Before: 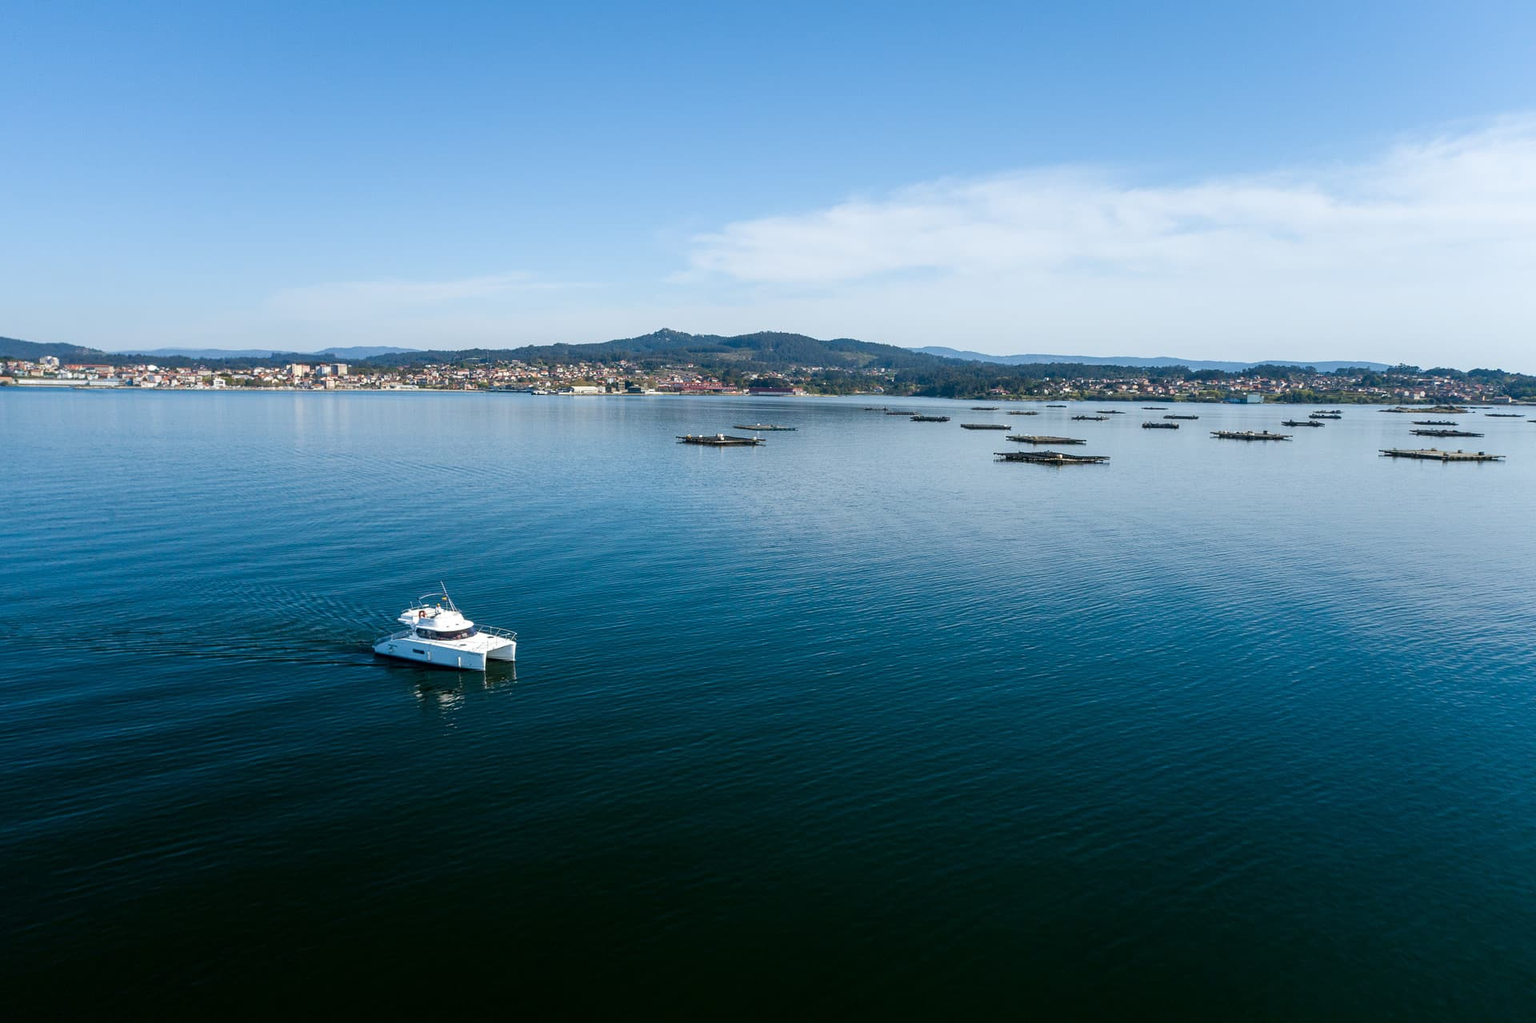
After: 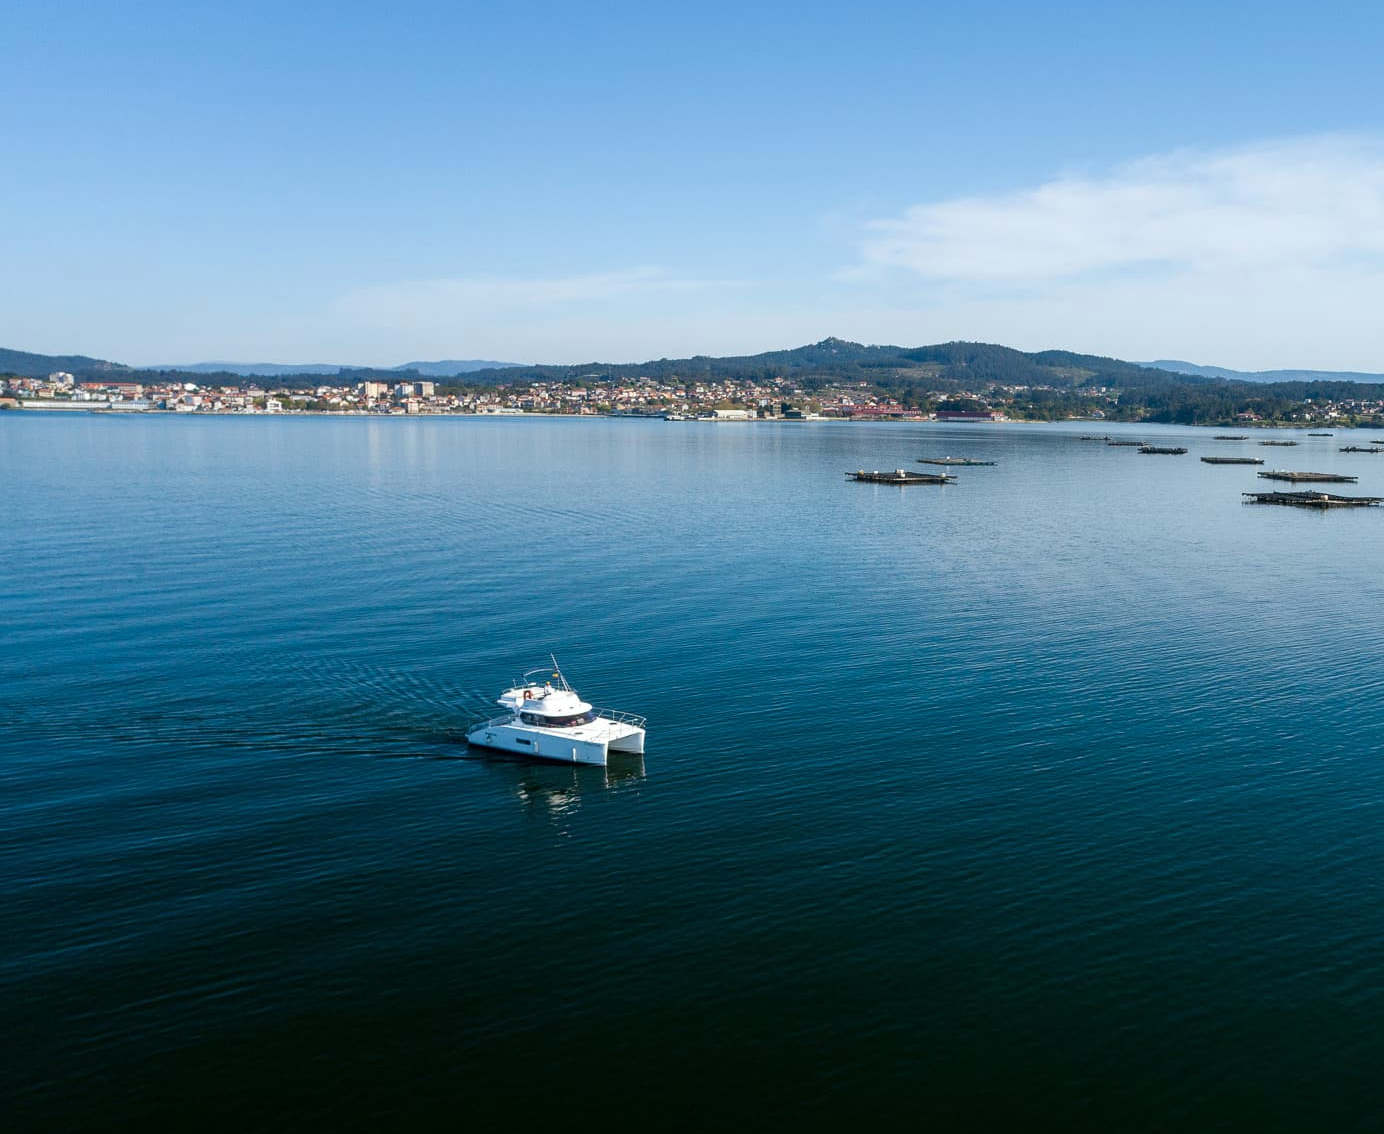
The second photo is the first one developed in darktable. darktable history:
crop: top 5.754%, right 27.868%, bottom 5.546%
color correction: highlights a* -0.322, highlights b* -0.063
